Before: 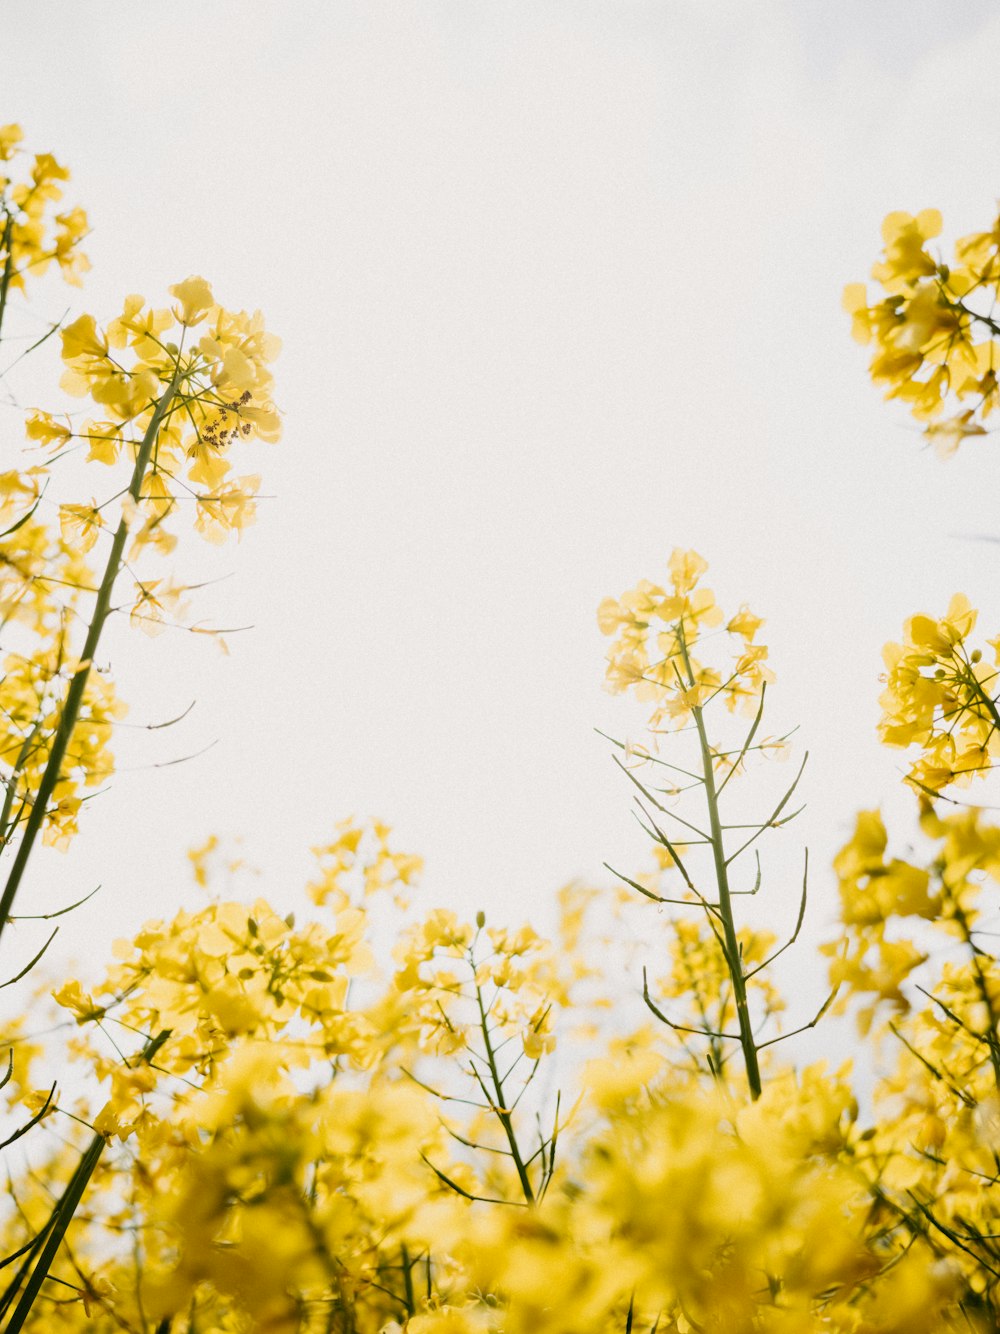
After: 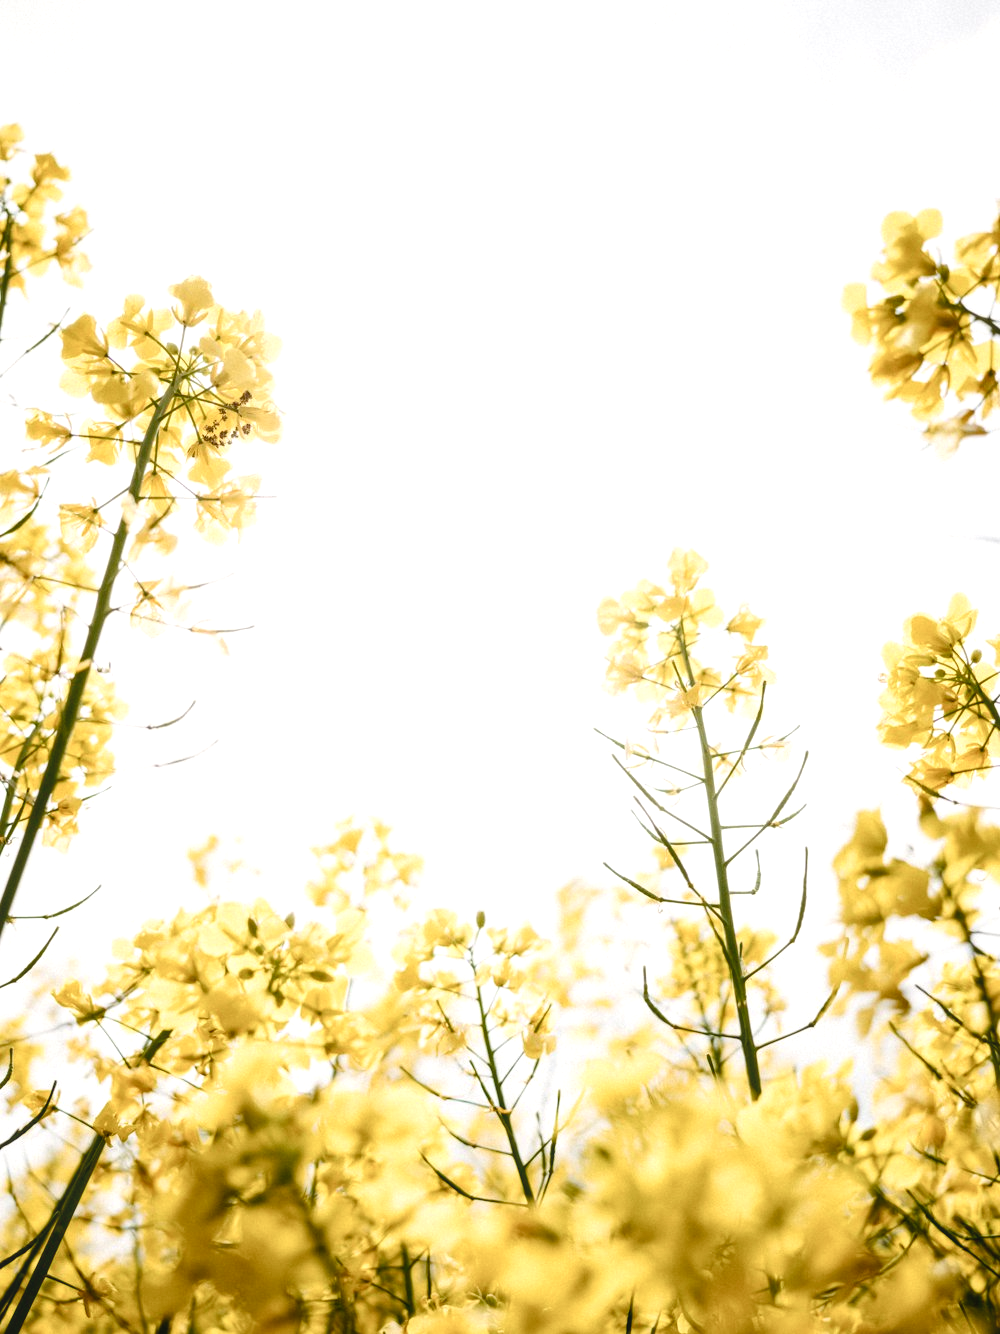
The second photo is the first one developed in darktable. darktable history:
color balance rgb: shadows lift › luminance -20%, power › hue 72.24°, highlights gain › luminance 15%, global offset › hue 171.6°, perceptual saturation grading › highlights -30%, perceptual saturation grading › shadows 20%, global vibrance 30%, contrast 10%
local contrast: detail 110%
